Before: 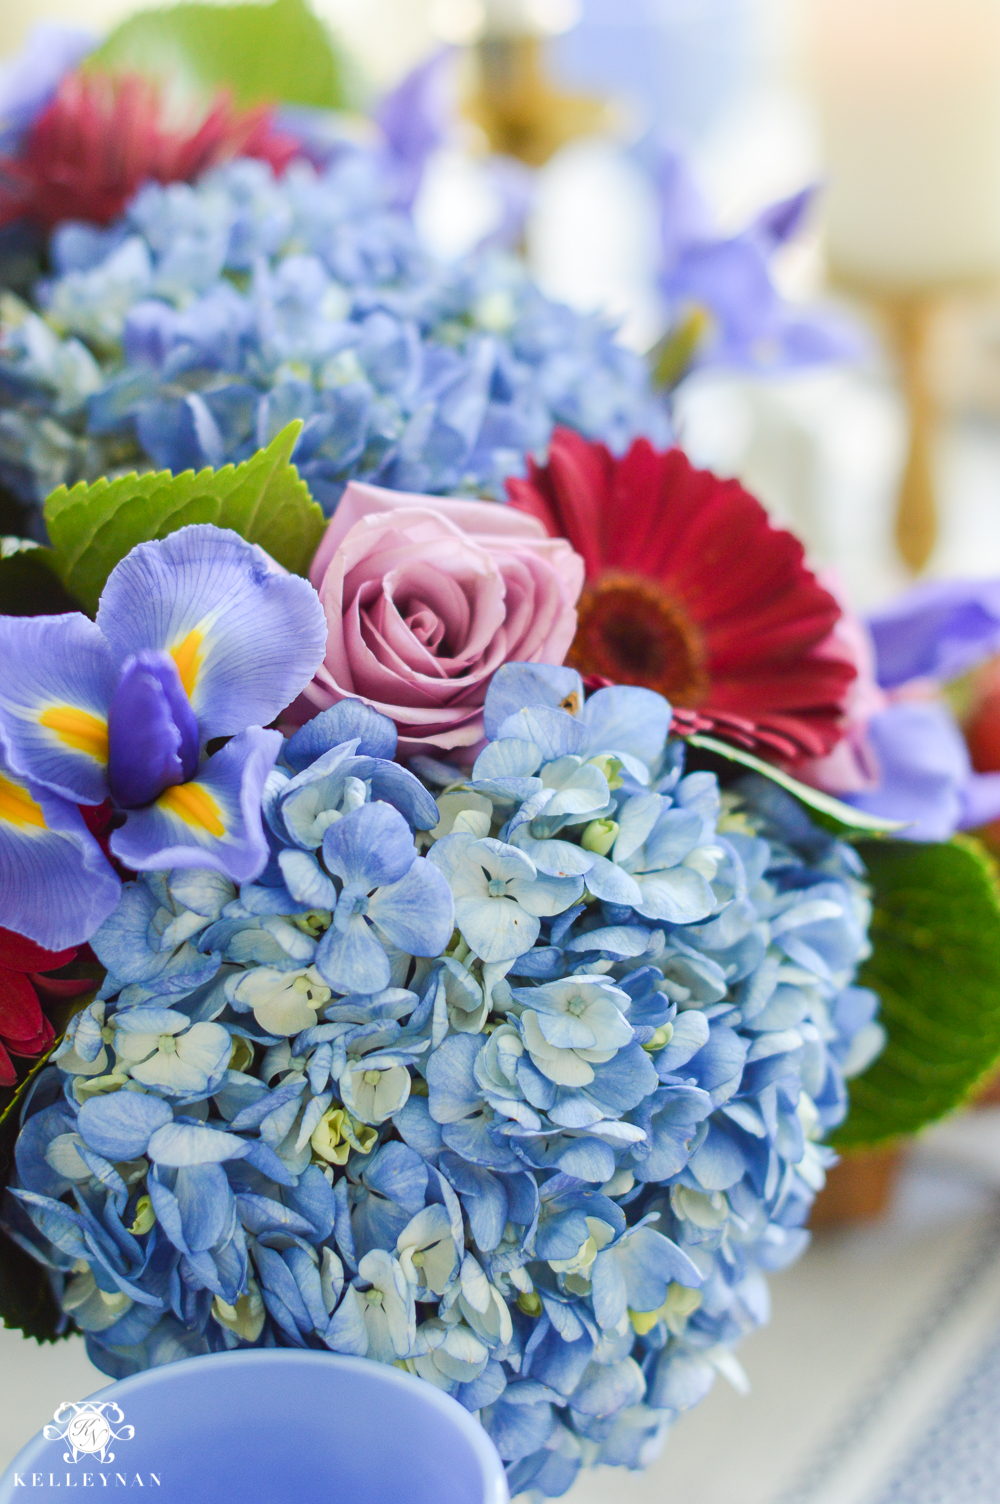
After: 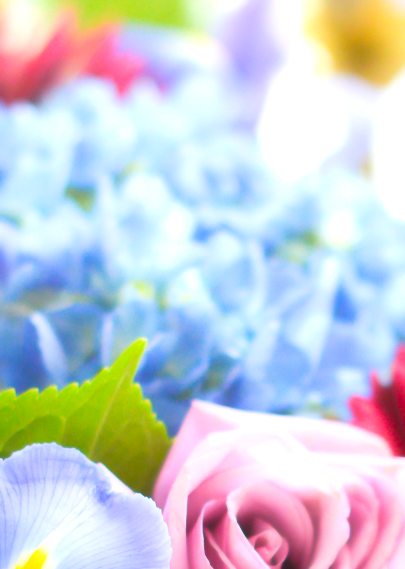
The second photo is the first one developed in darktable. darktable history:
tone equalizer: -8 EV -0.716 EV, -7 EV -0.734 EV, -6 EV -0.589 EV, -5 EV -0.403 EV, -3 EV 0.395 EV, -2 EV 0.6 EV, -1 EV 0.686 EV, +0 EV 0.754 EV
color correction: highlights b* 0.014, saturation 1.12
crop: left 15.604%, top 5.434%, right 43.894%, bottom 56.673%
contrast equalizer: octaves 7, y [[0.5, 0.542, 0.583, 0.625, 0.667, 0.708], [0.5 ×6], [0.5 ×6], [0, 0.033, 0.067, 0.1, 0.133, 0.167], [0, 0.05, 0.1, 0.15, 0.2, 0.25]], mix -0.998
